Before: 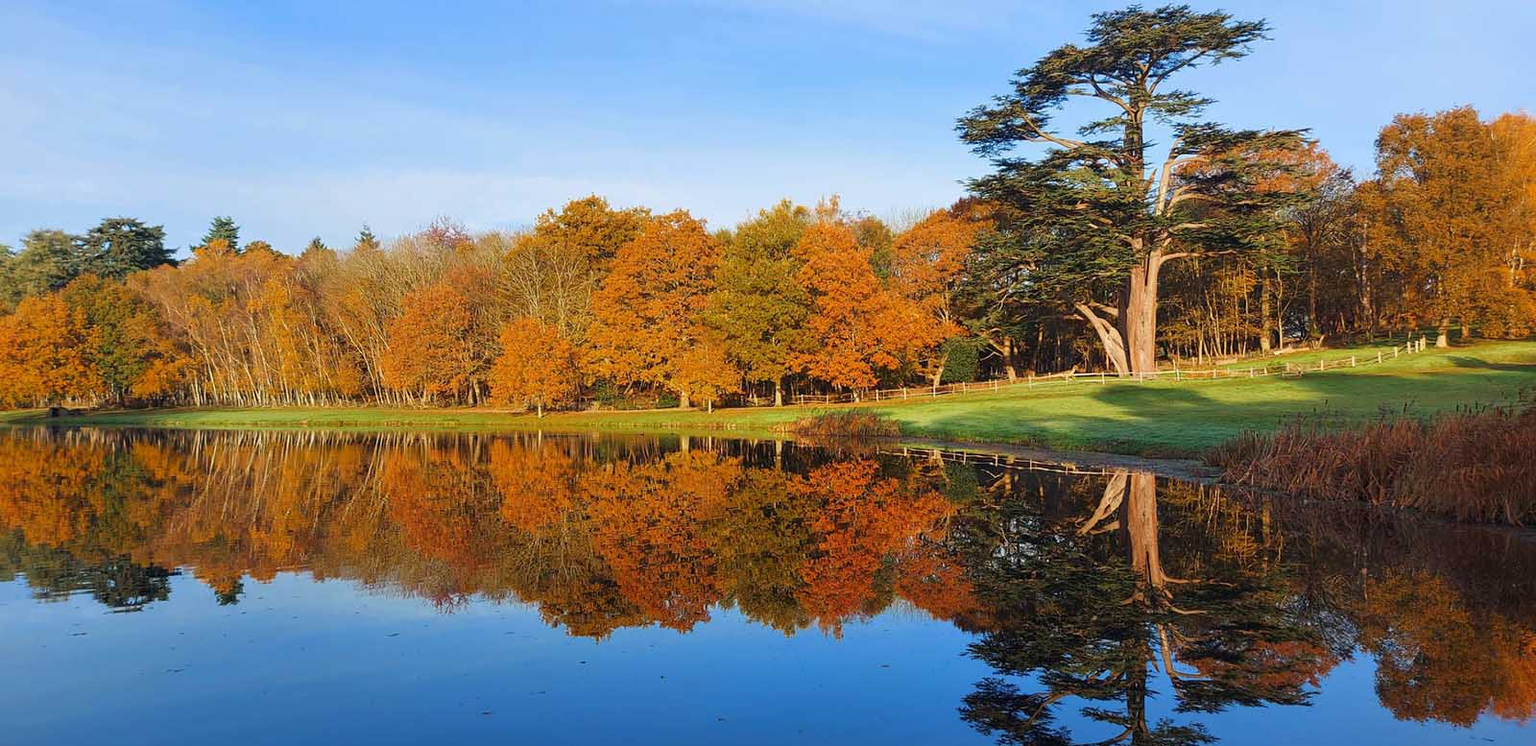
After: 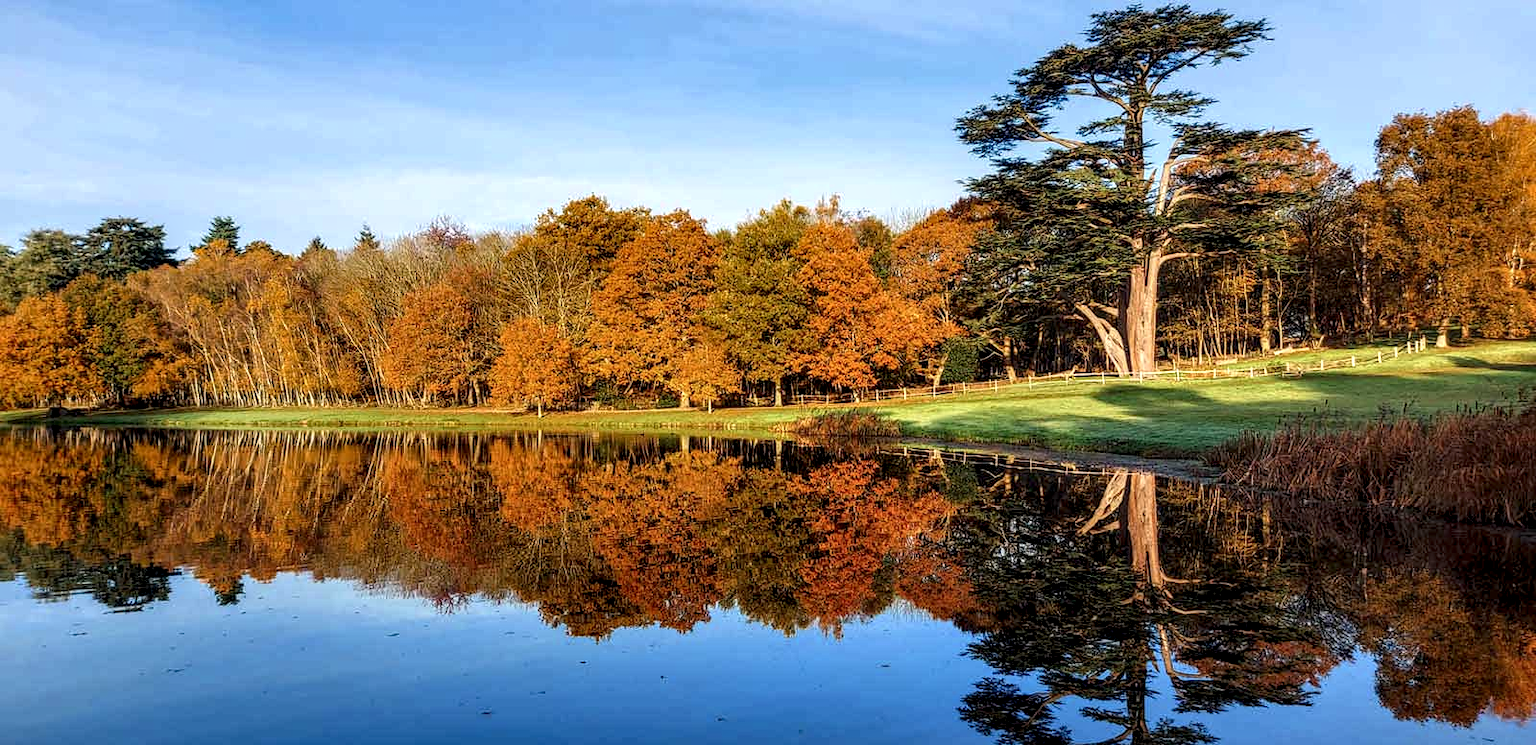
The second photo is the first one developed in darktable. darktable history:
local contrast: highlights 17%, detail 186%
